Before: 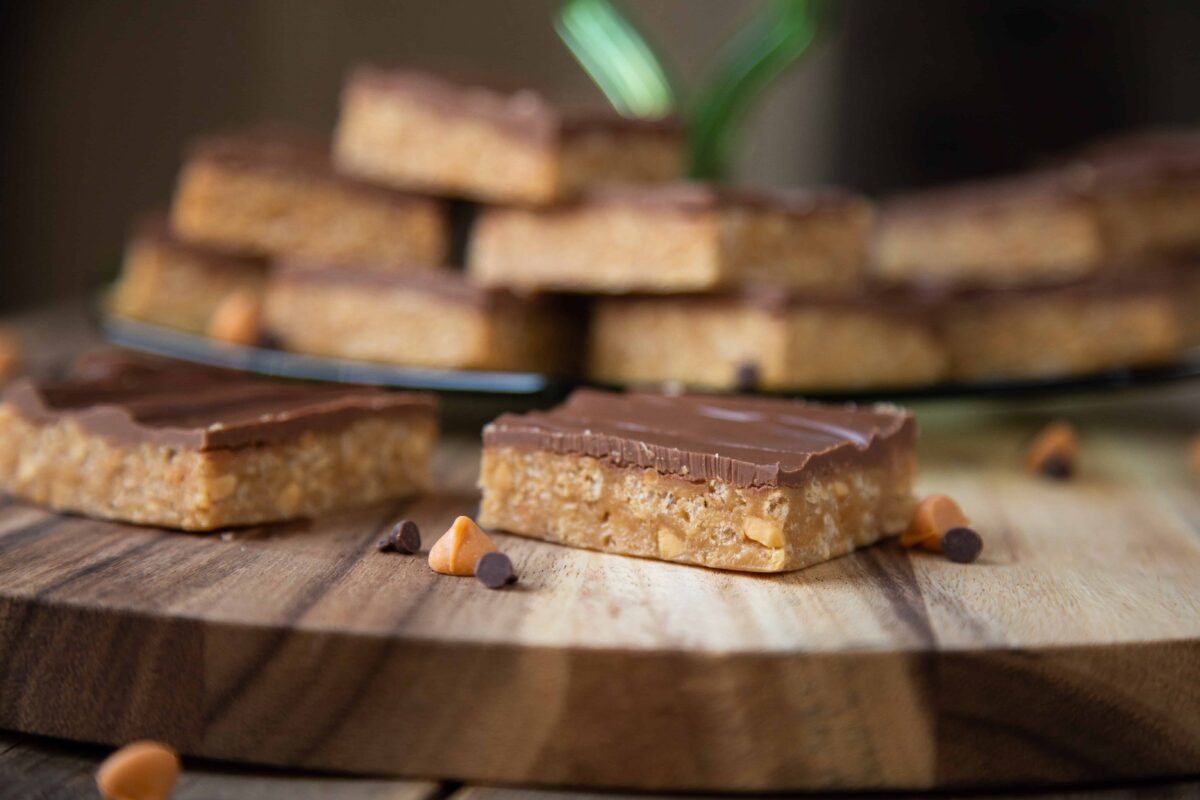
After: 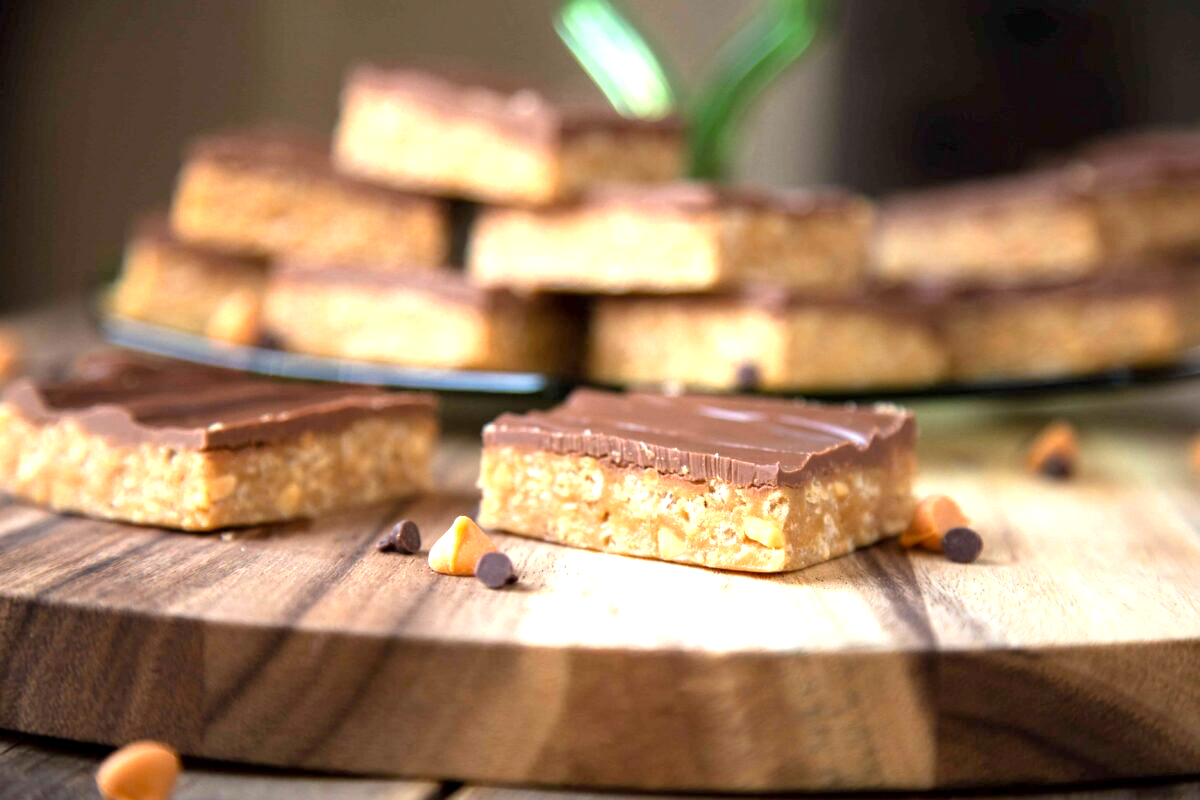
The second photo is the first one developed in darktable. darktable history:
exposure: black level correction 0.002, exposure 1.321 EV, compensate exposure bias true, compensate highlight preservation false
